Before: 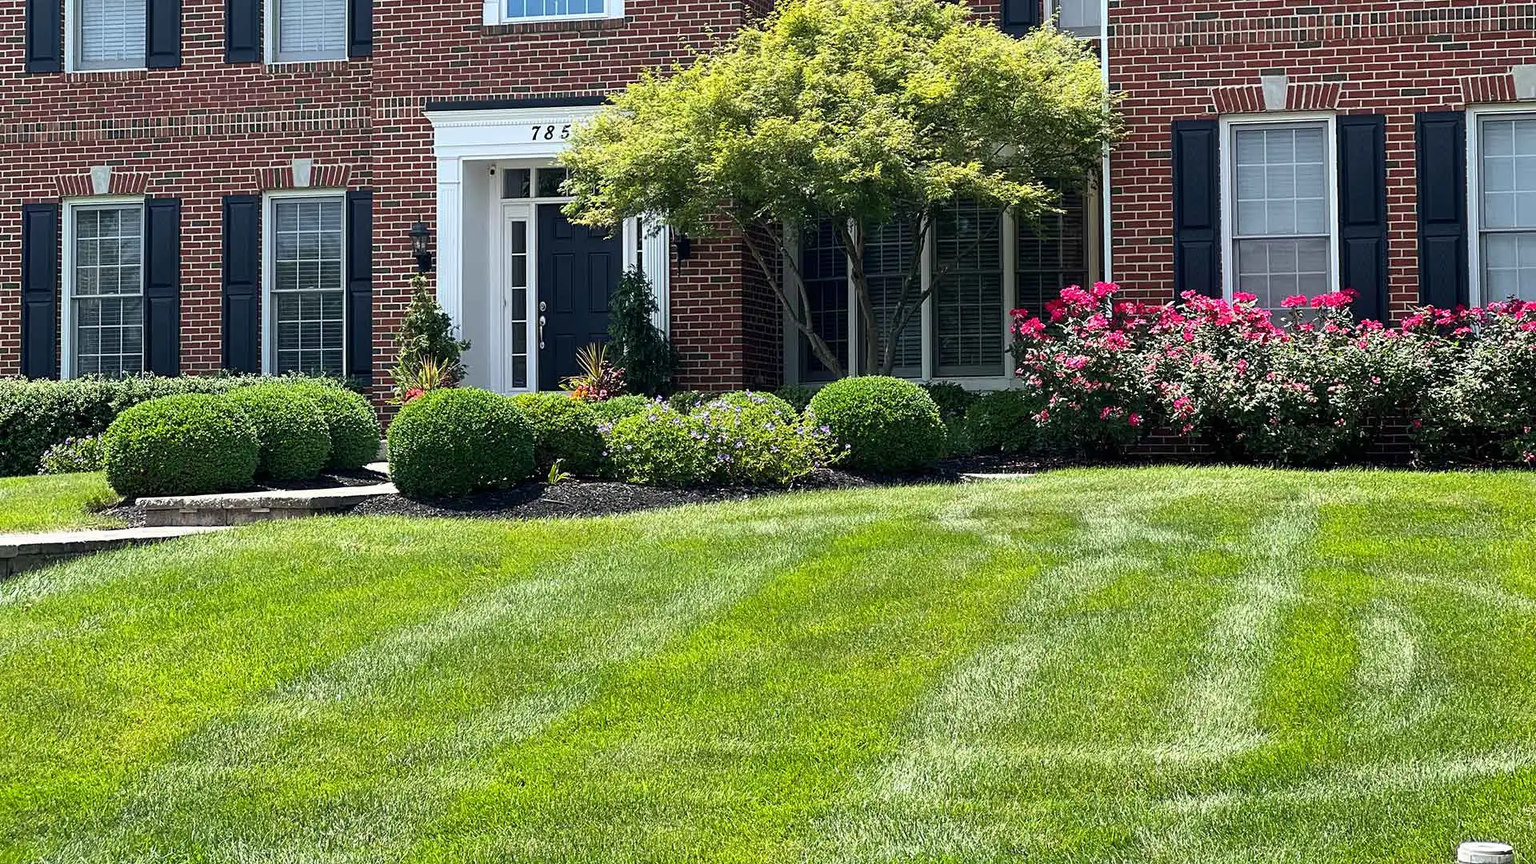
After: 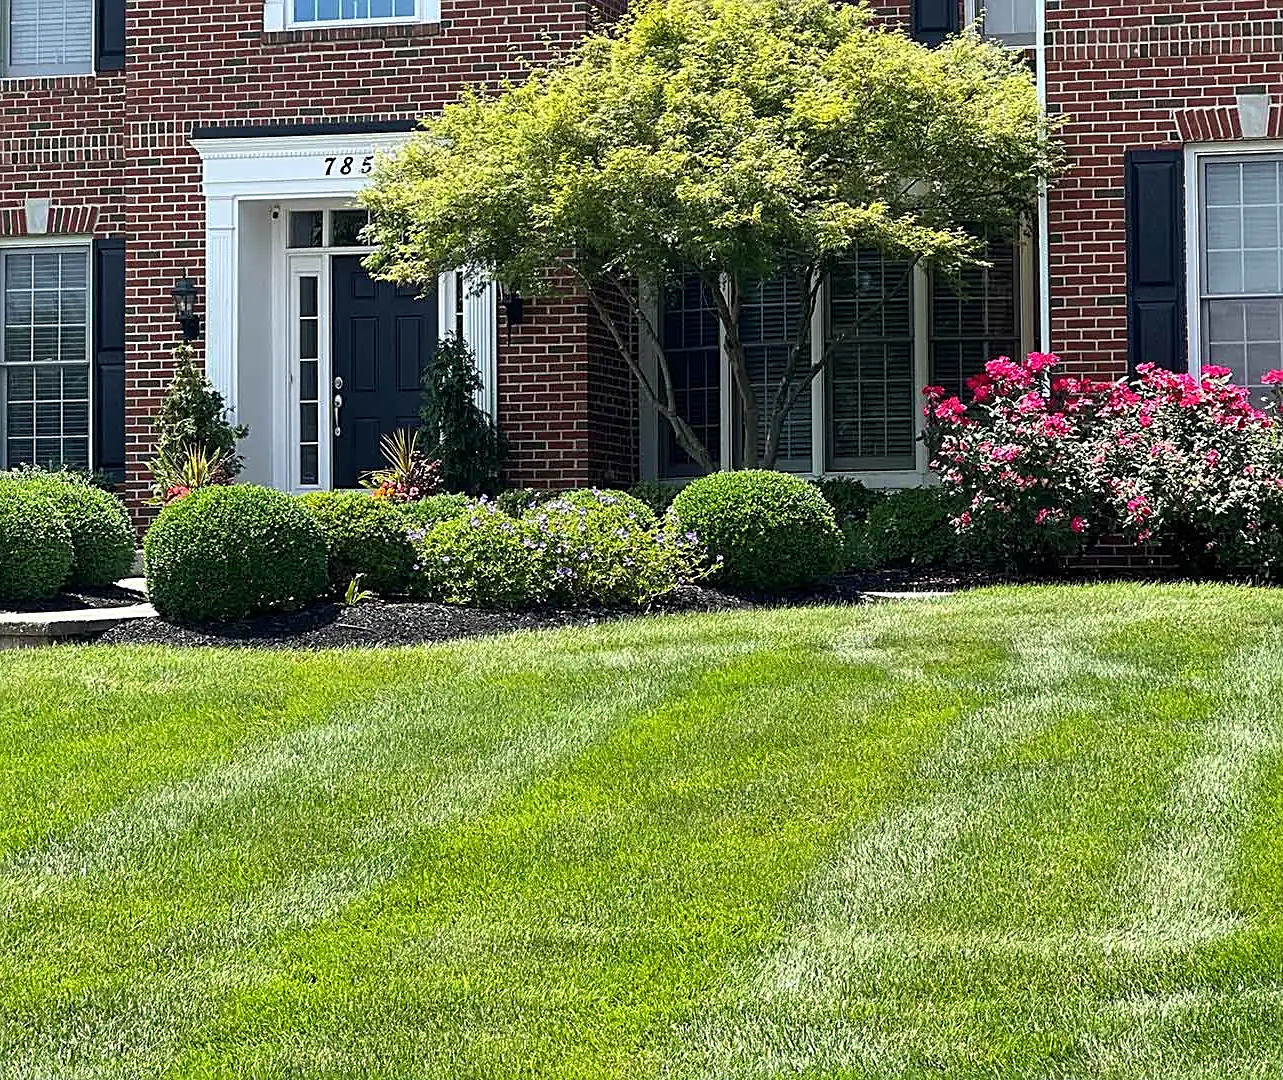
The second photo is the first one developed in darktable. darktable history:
crop and rotate: left 17.732%, right 15.423%
sharpen: radius 2.529, amount 0.323
